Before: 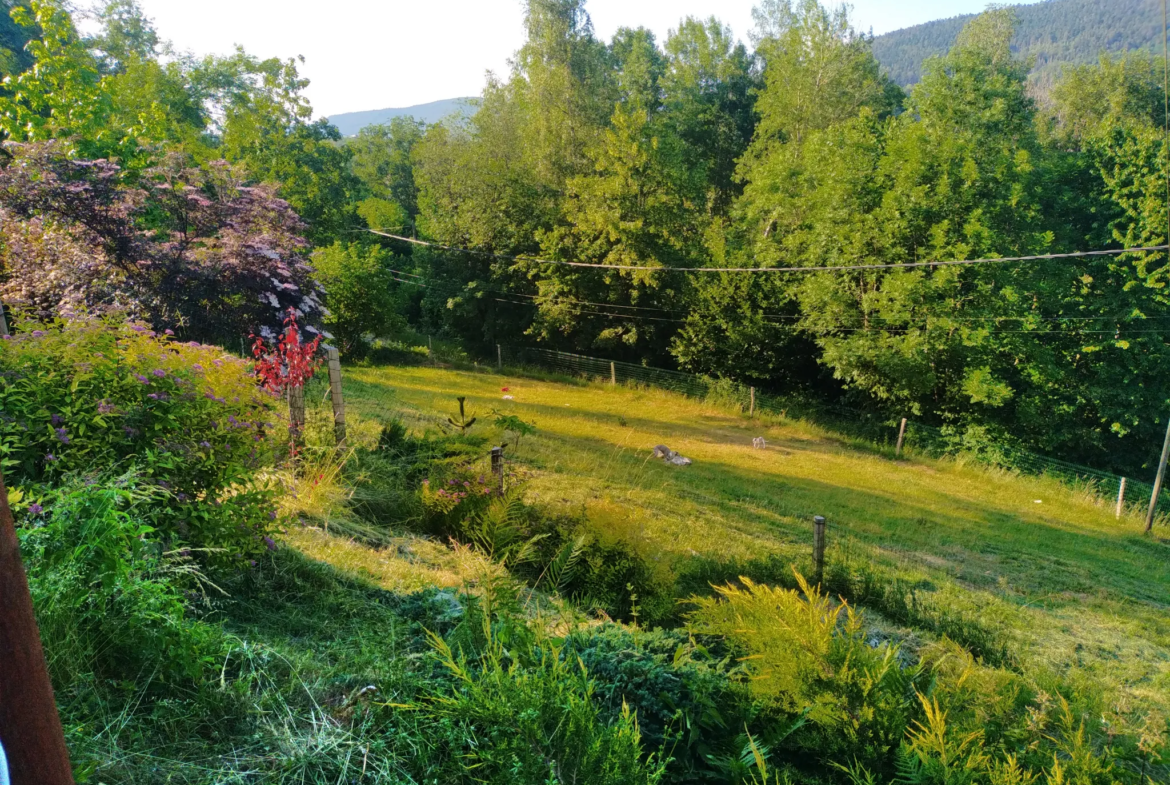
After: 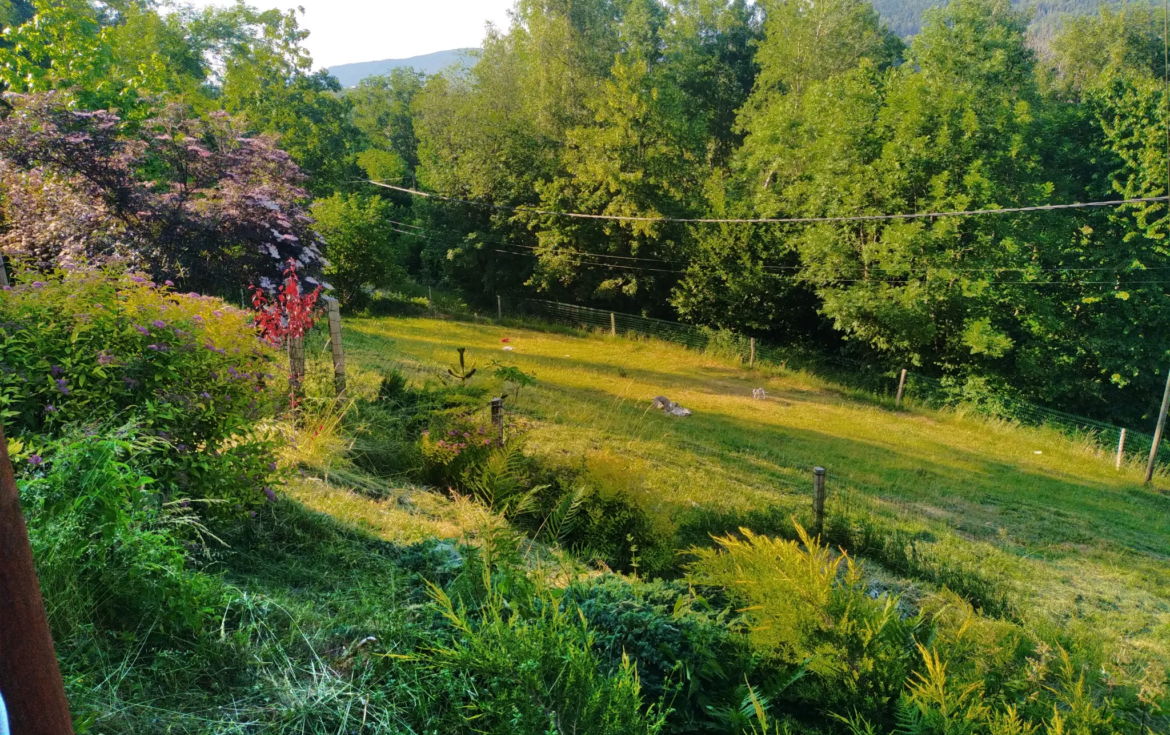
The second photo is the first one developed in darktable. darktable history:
crop and rotate: top 6.262%
